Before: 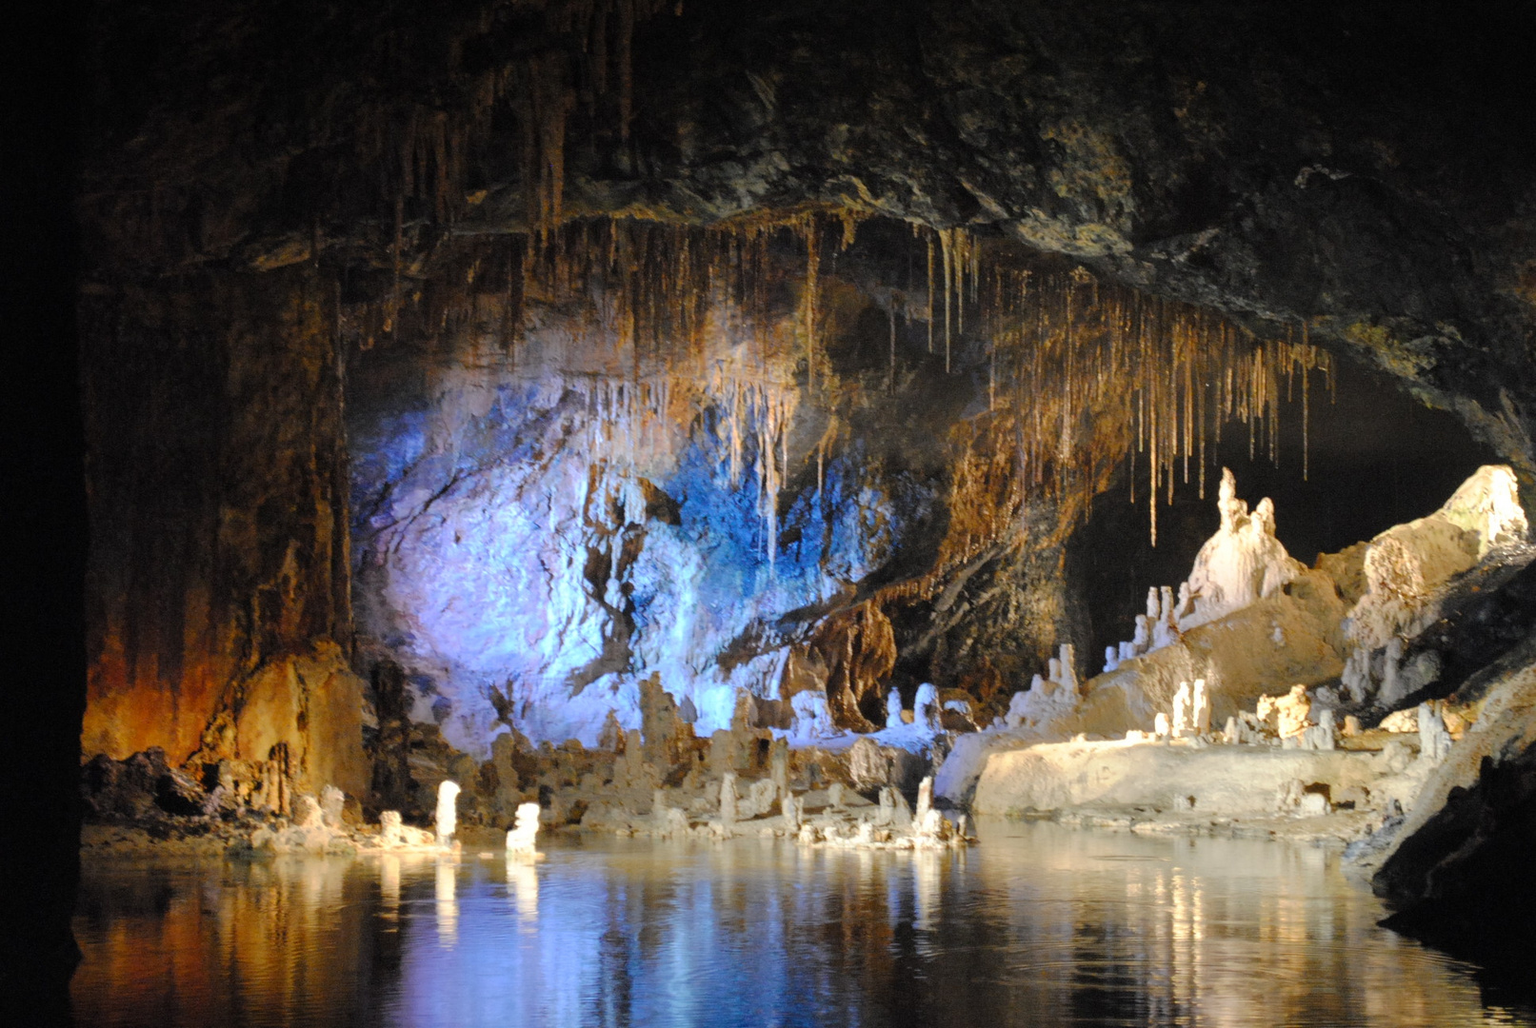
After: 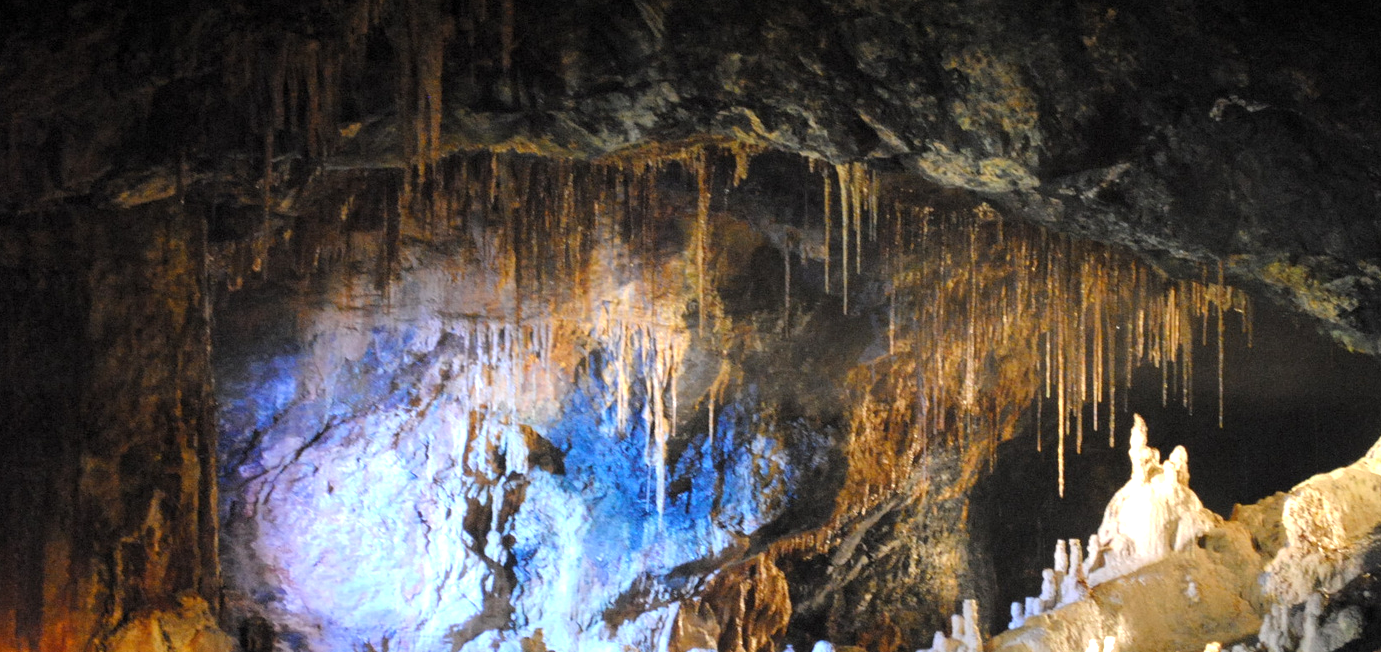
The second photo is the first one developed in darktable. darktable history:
exposure: black level correction 0, exposure 0.7 EV, compensate exposure bias true, compensate highlight preservation false
levels: mode automatic, black 0.023%, white 99.97%, levels [0.062, 0.494, 0.925]
crop and rotate: left 9.345%, top 7.22%, right 4.982%, bottom 32.331%
